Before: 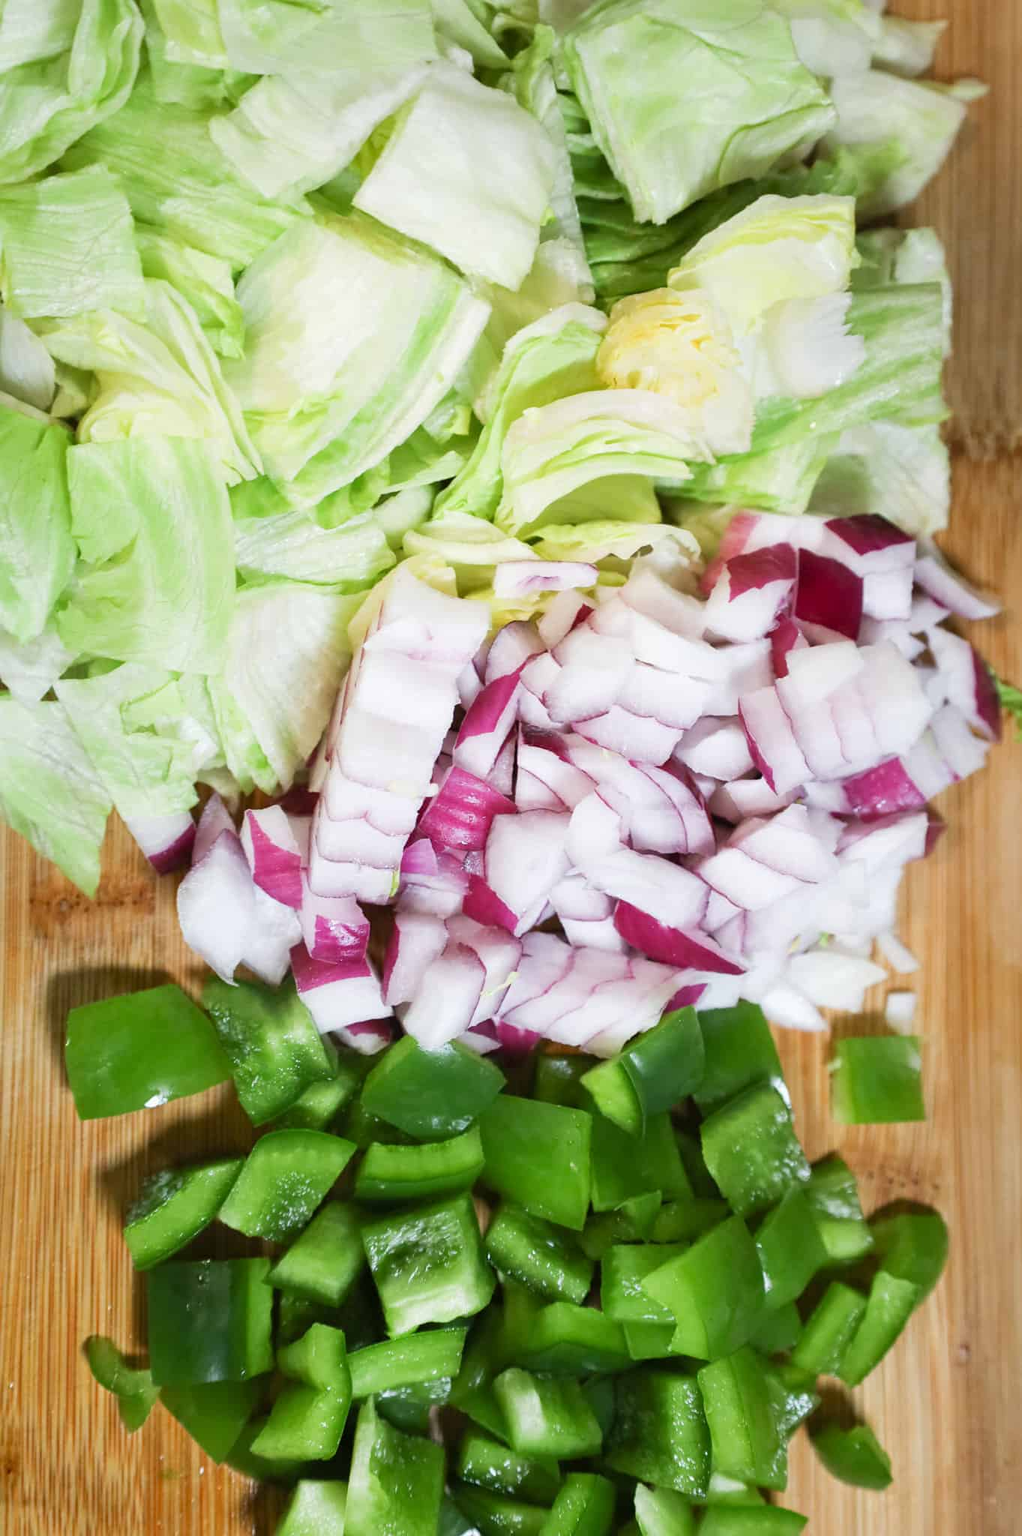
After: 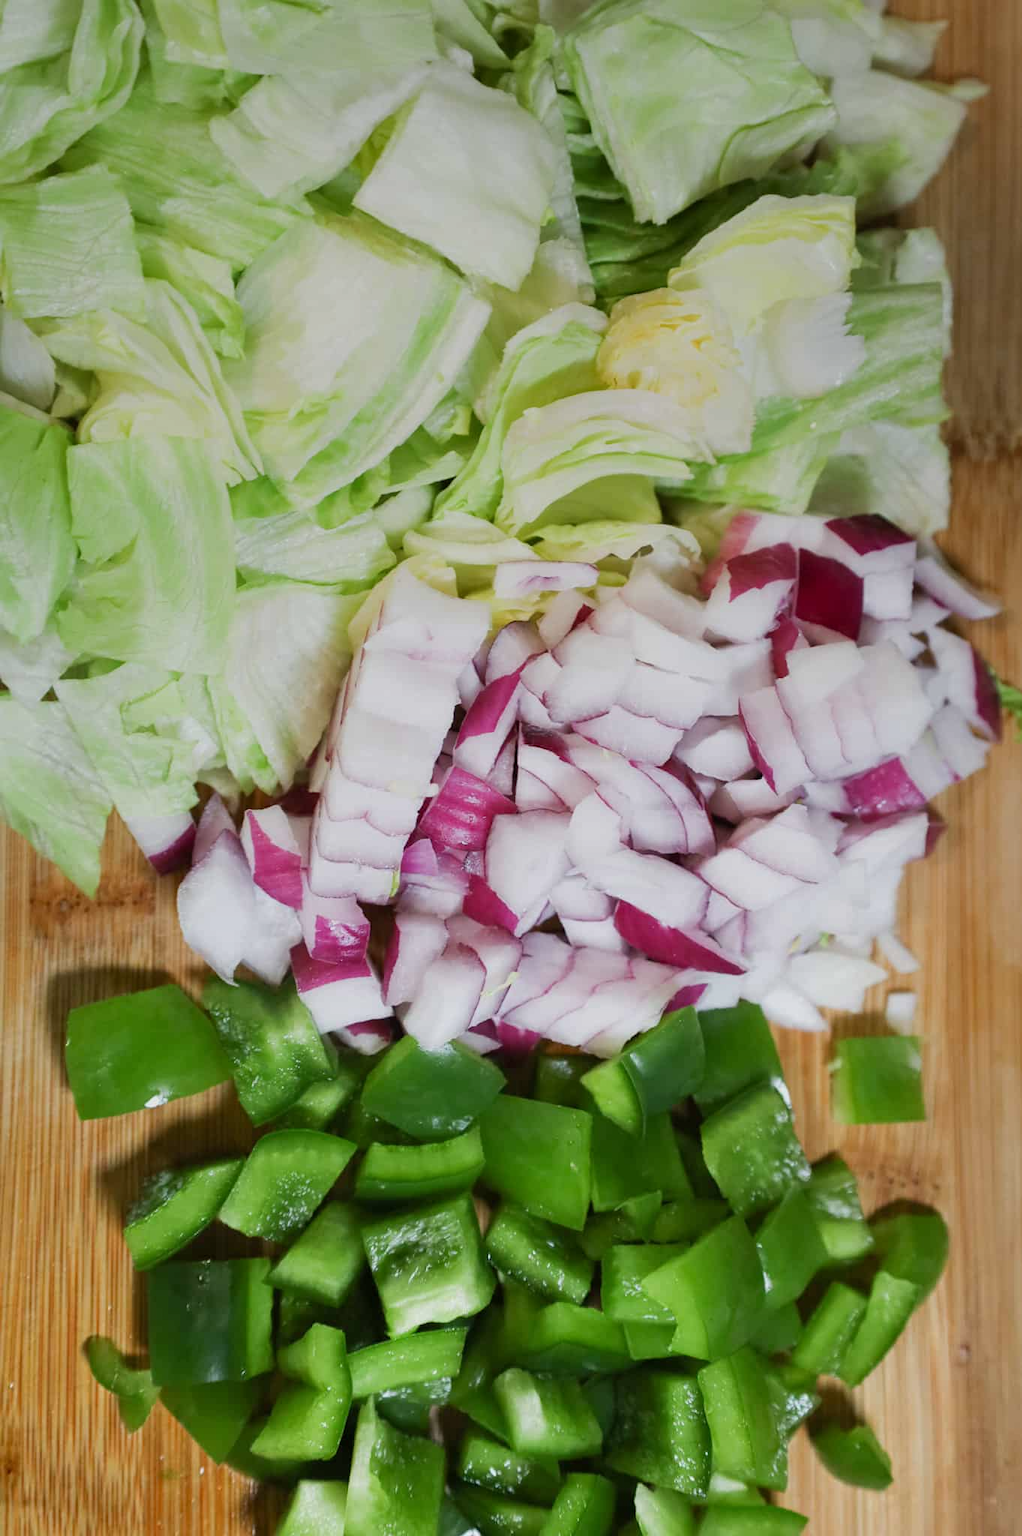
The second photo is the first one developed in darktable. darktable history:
exposure: exposure -0.177 EV, compensate highlight preservation false
graduated density: rotation -0.352°, offset 57.64
